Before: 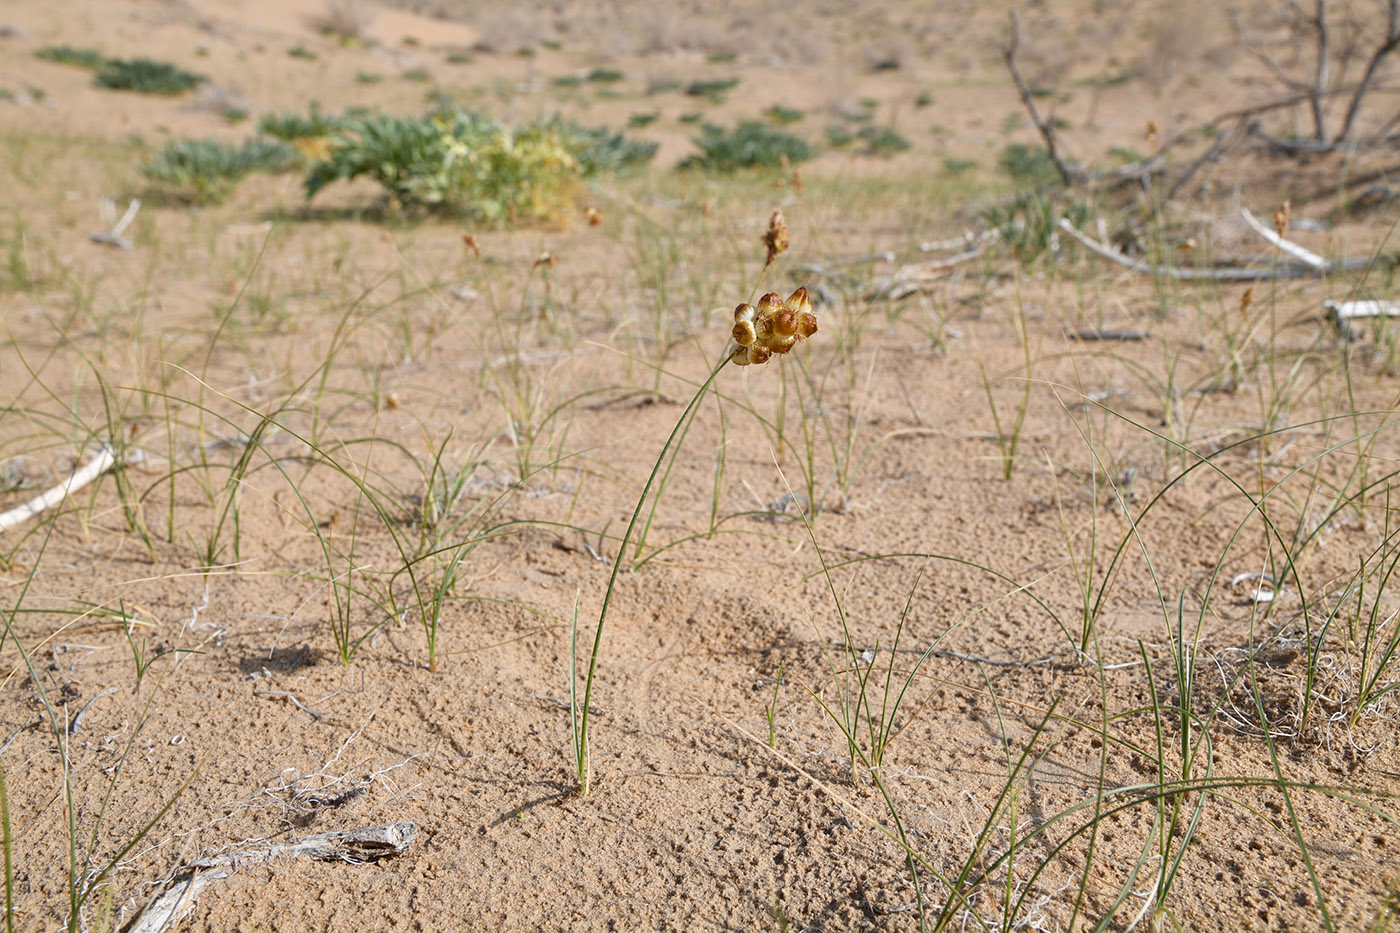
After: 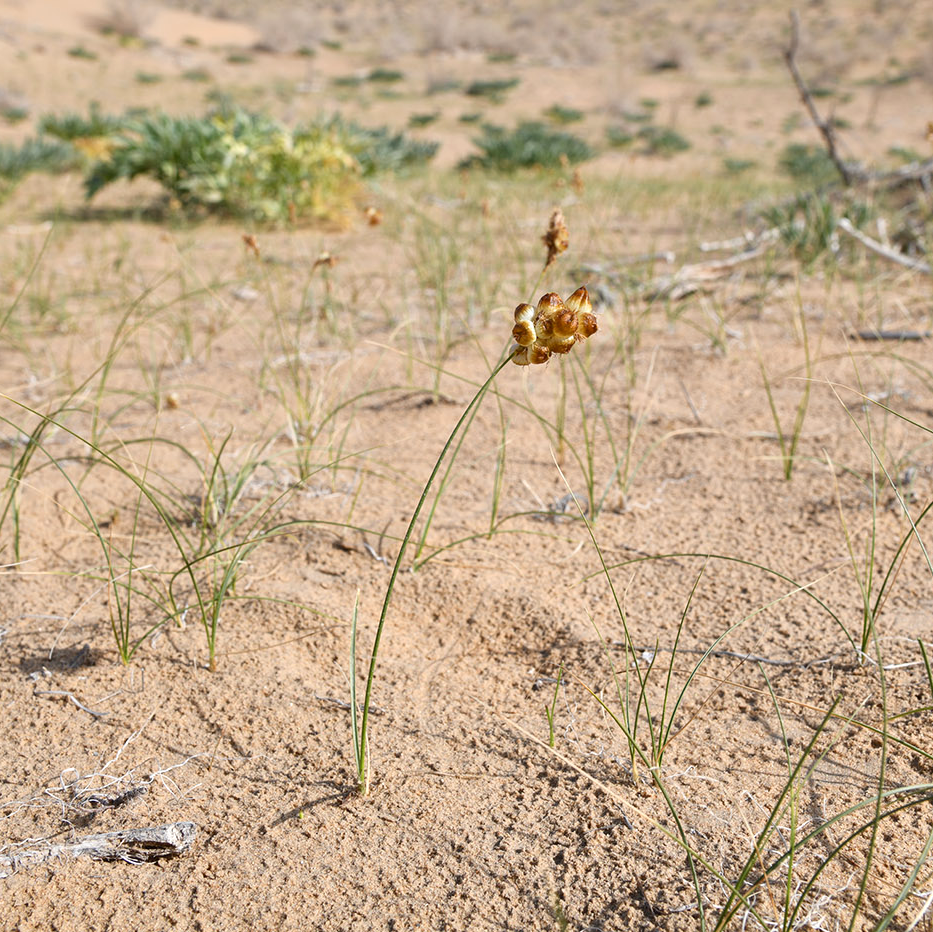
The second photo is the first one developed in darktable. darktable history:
crop and rotate: left 15.754%, right 17.579%
exposure: exposure 0.197 EV, compensate highlight preservation false
contrast brightness saturation: contrast 0.08, saturation 0.02
